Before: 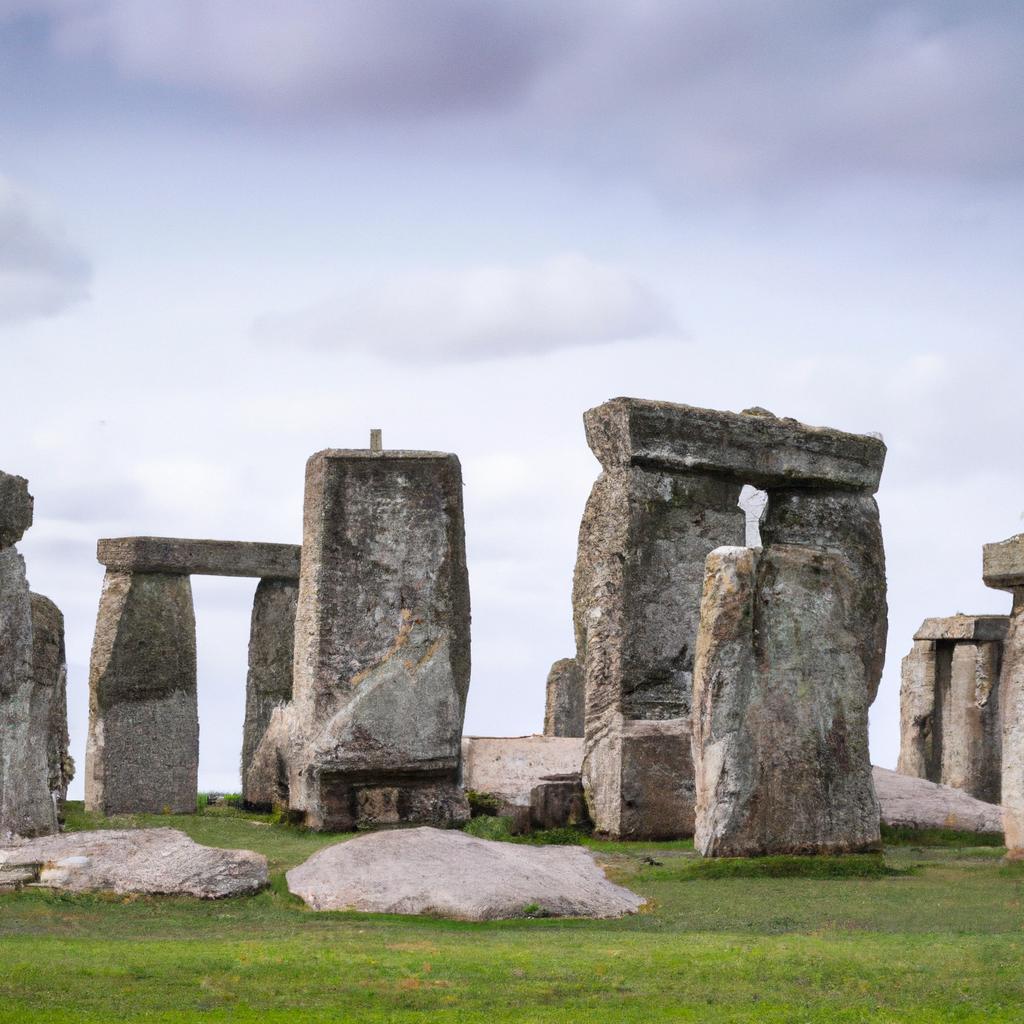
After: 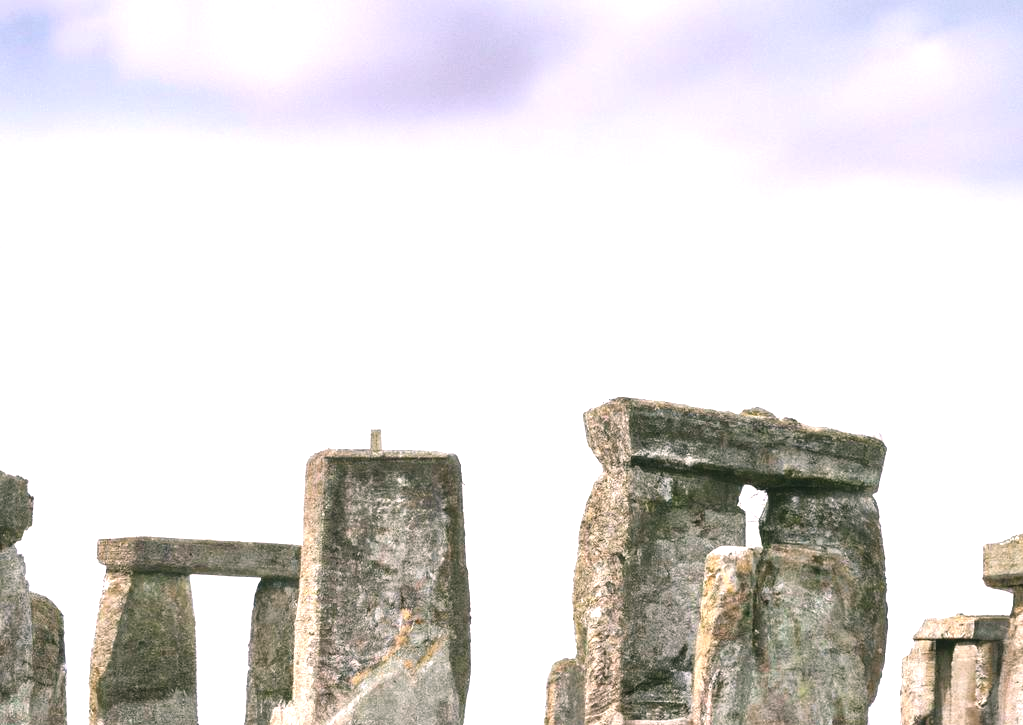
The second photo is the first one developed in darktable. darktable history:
color correction: highlights a* 3.95, highlights b* 4.95, shadows a* -8.3, shadows b* 5.02
crop: right 0%, bottom 29.136%
exposure: black level correction -0.005, exposure 1.003 EV, compensate exposure bias true, compensate highlight preservation false
